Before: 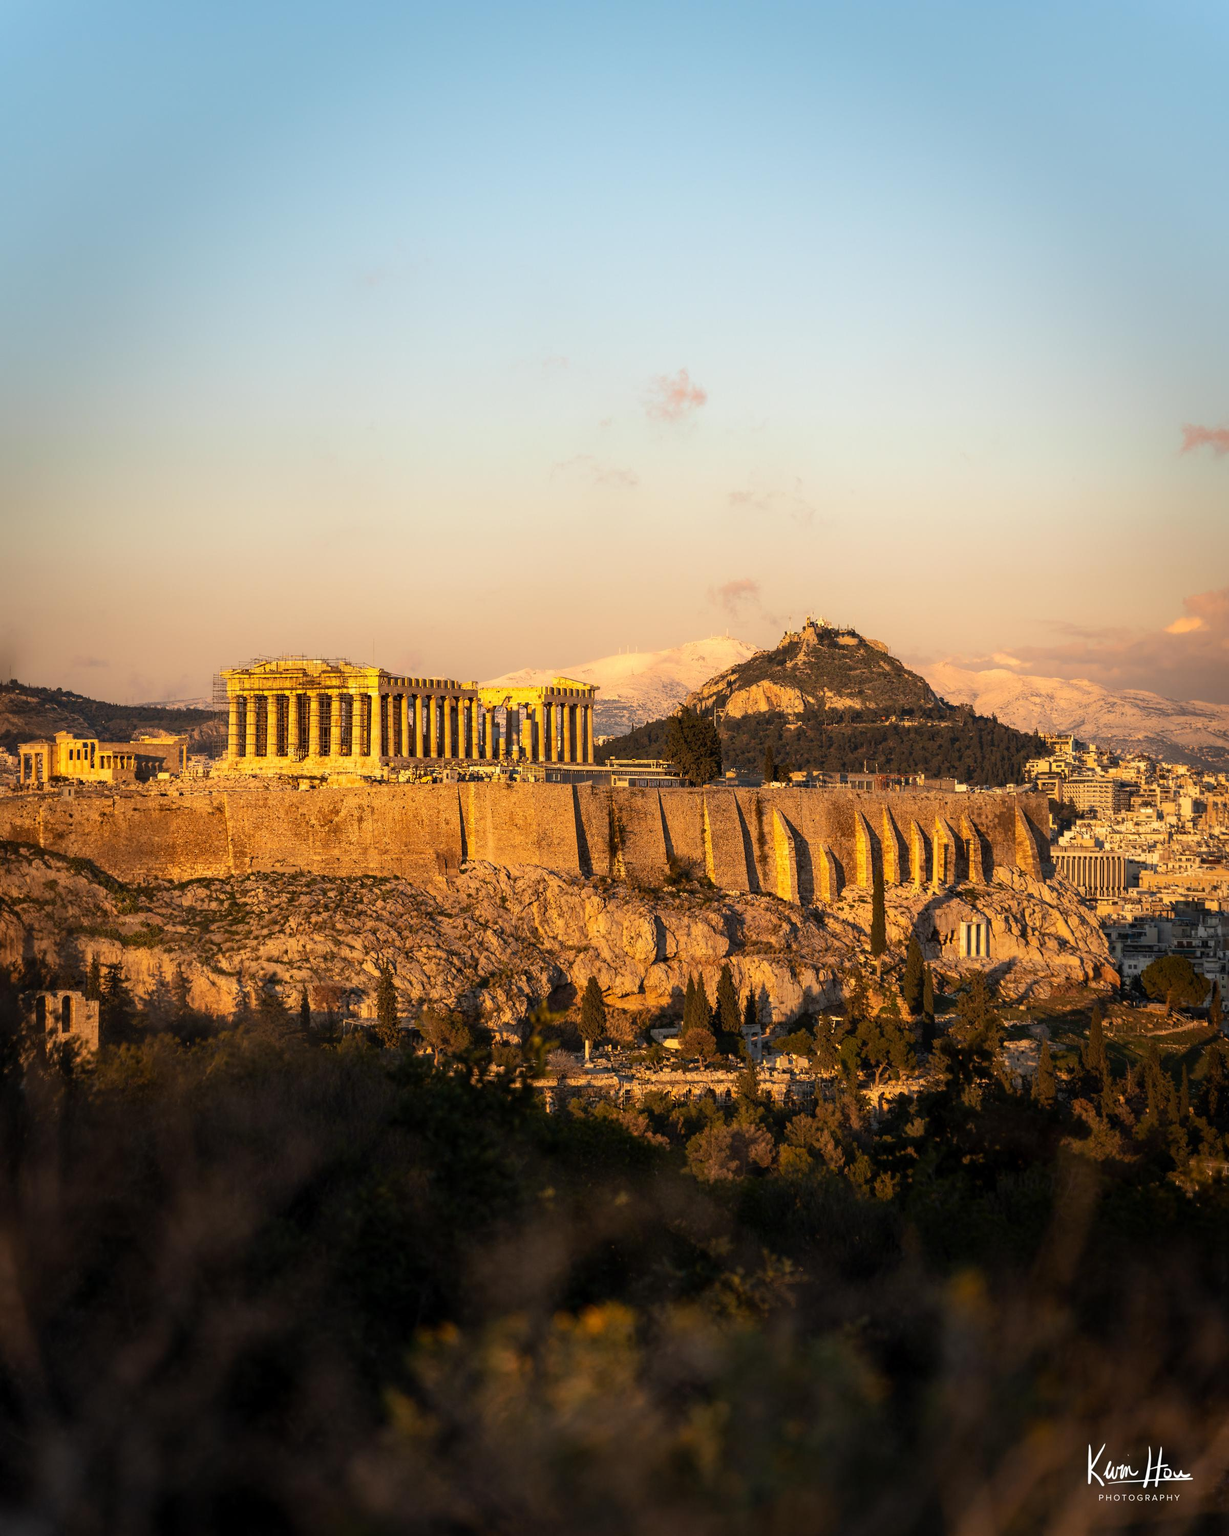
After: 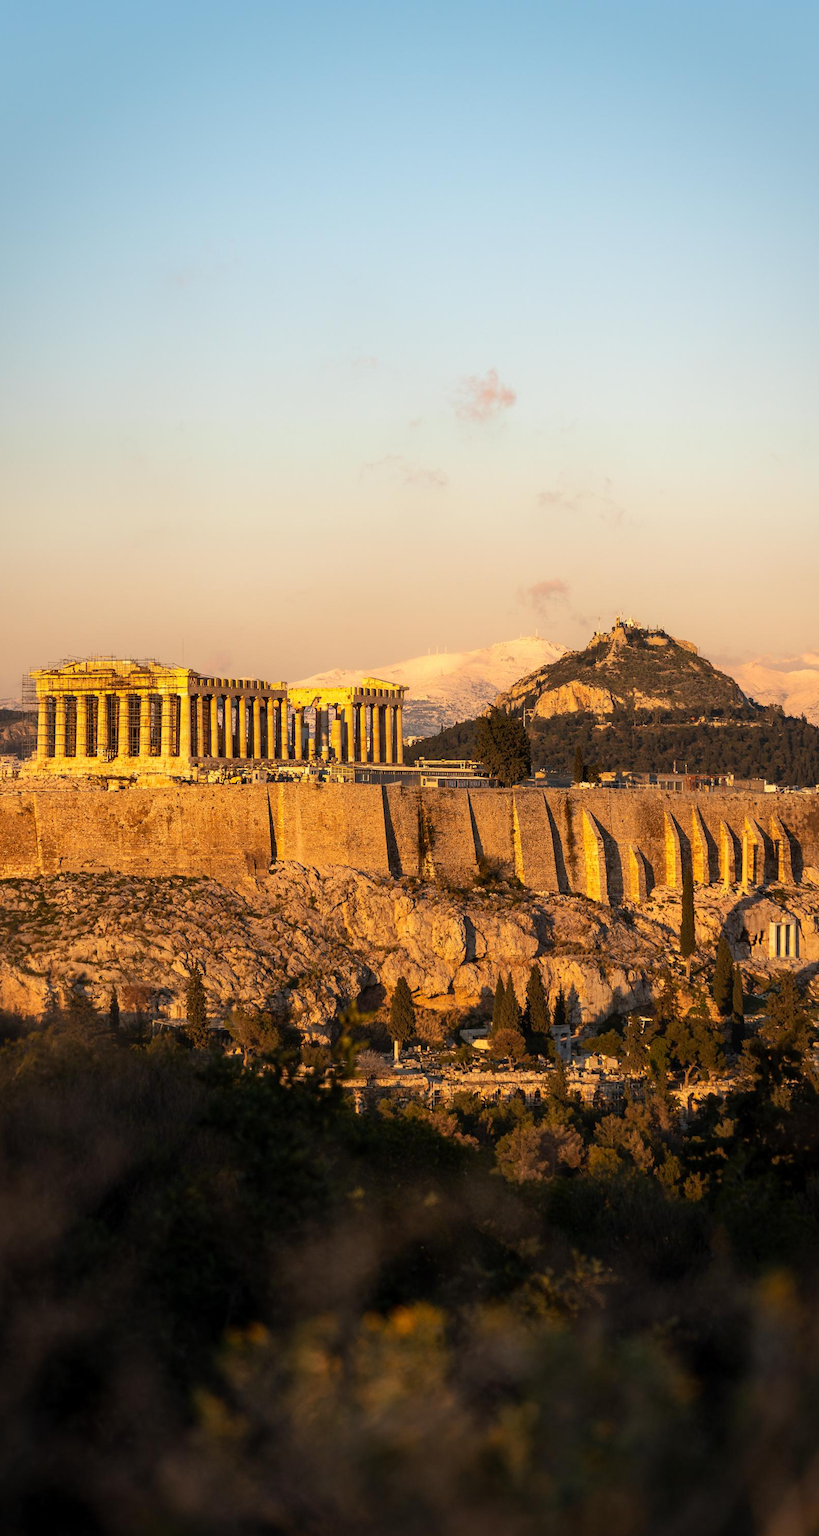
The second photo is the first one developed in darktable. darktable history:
crop and rotate: left 15.546%, right 17.787%
white balance: red 1, blue 1
